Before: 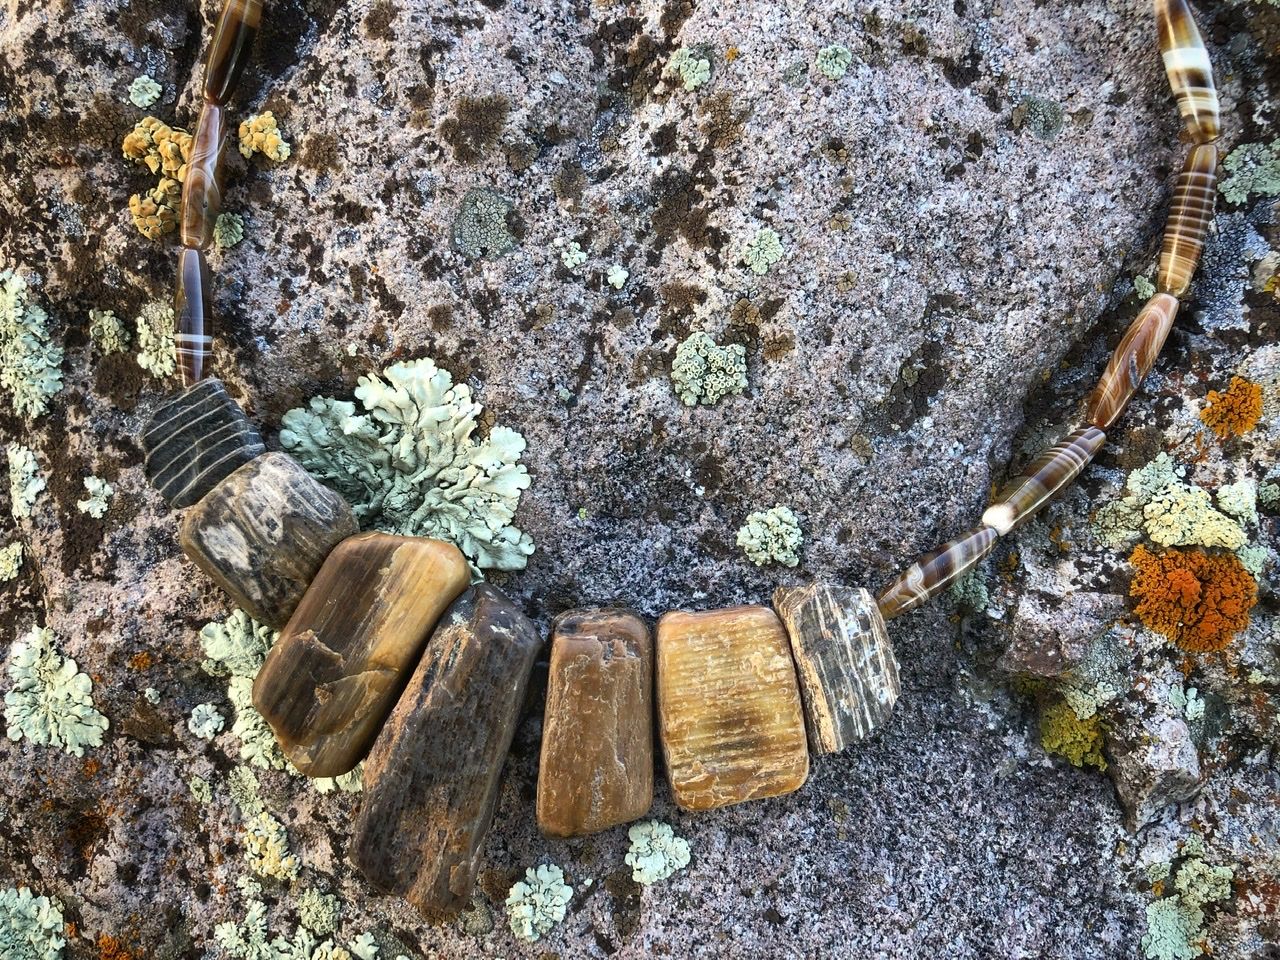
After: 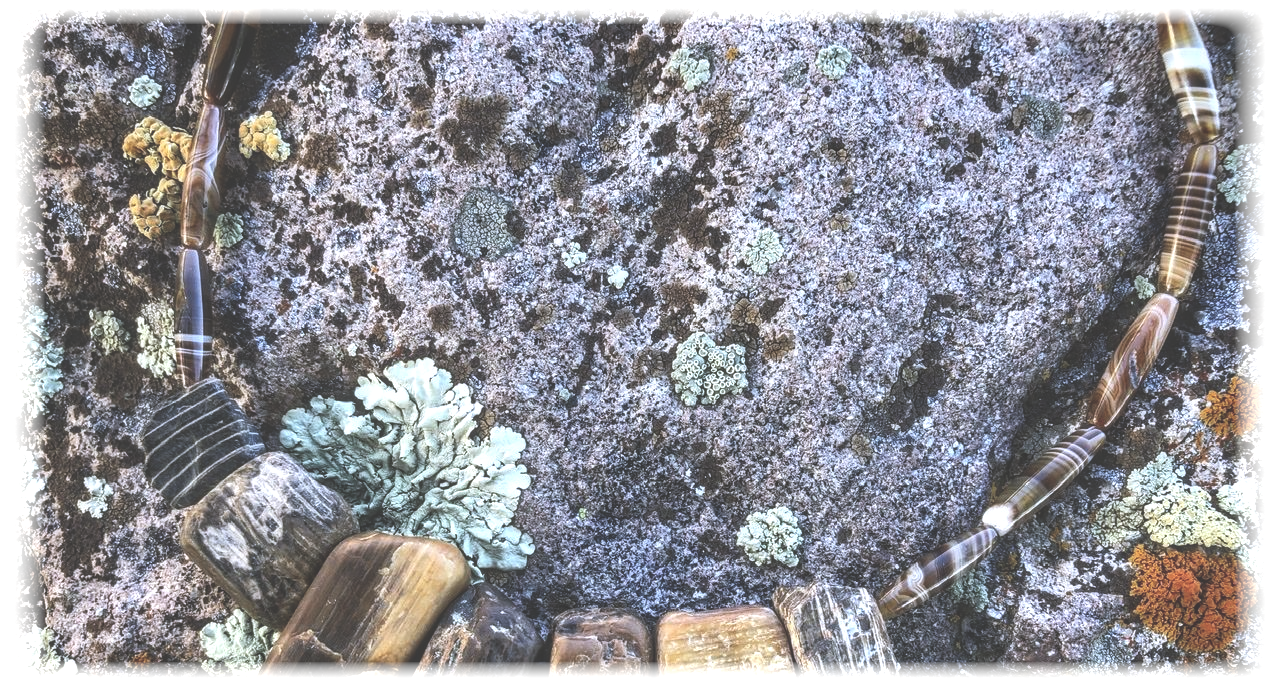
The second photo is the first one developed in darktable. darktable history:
exposure: black level correction -0.062, exposure -0.05 EV, compensate highlight preservation false
local contrast: highlights 59%, detail 145%
white balance: red 0.967, blue 1.119, emerald 0.756
crop: bottom 28.576%
vignetting: fall-off start 93%, fall-off radius 5%, brightness 1, saturation -0.49, automatic ratio true, width/height ratio 1.332, shape 0.04, unbound false
